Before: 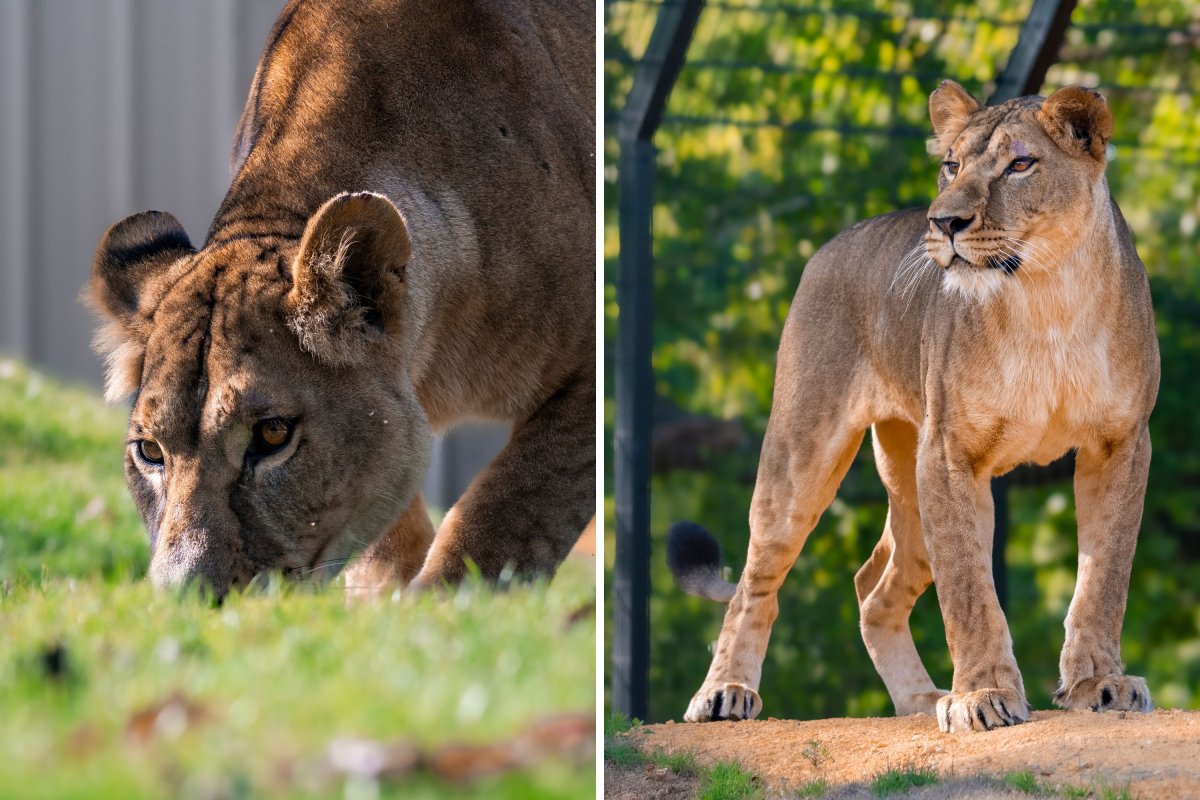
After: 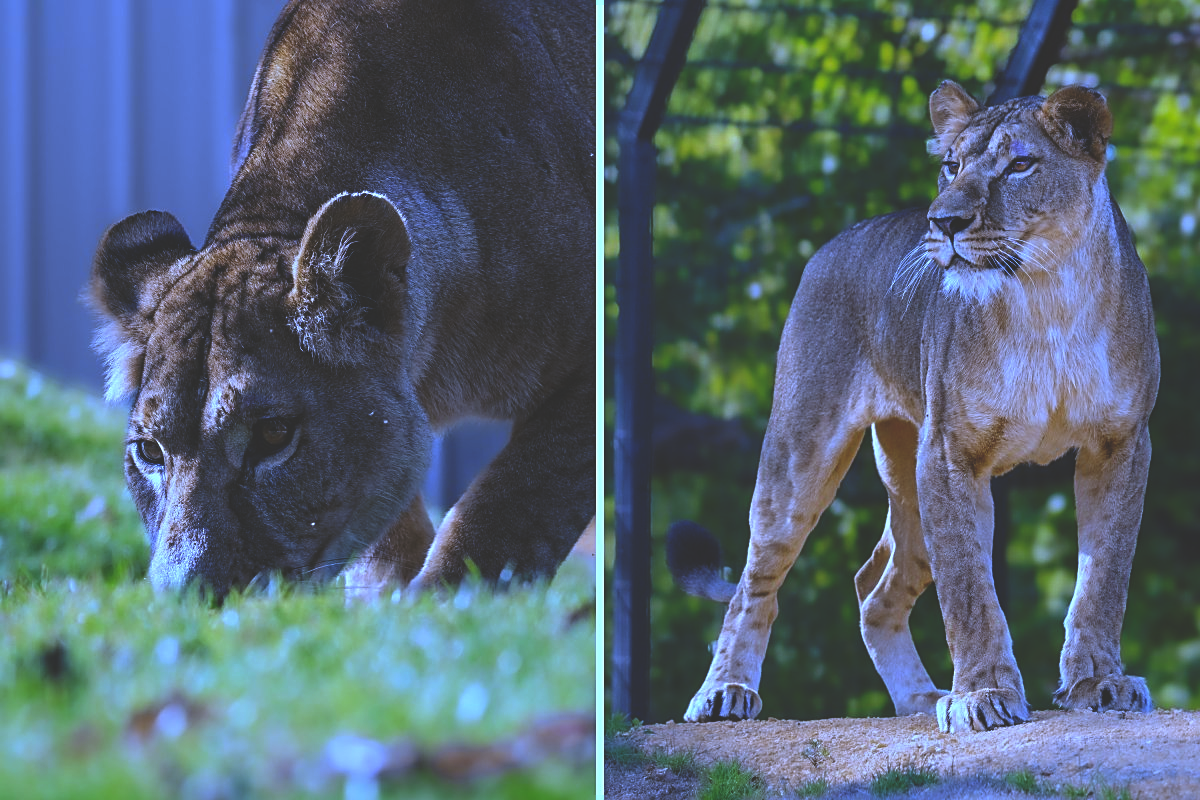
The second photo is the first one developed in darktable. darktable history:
sharpen: on, module defaults
white balance: red 0.766, blue 1.537
rgb curve: curves: ch0 [(0, 0.186) (0.314, 0.284) (0.775, 0.708) (1, 1)], compensate middle gray true, preserve colors none
tone equalizer: on, module defaults
